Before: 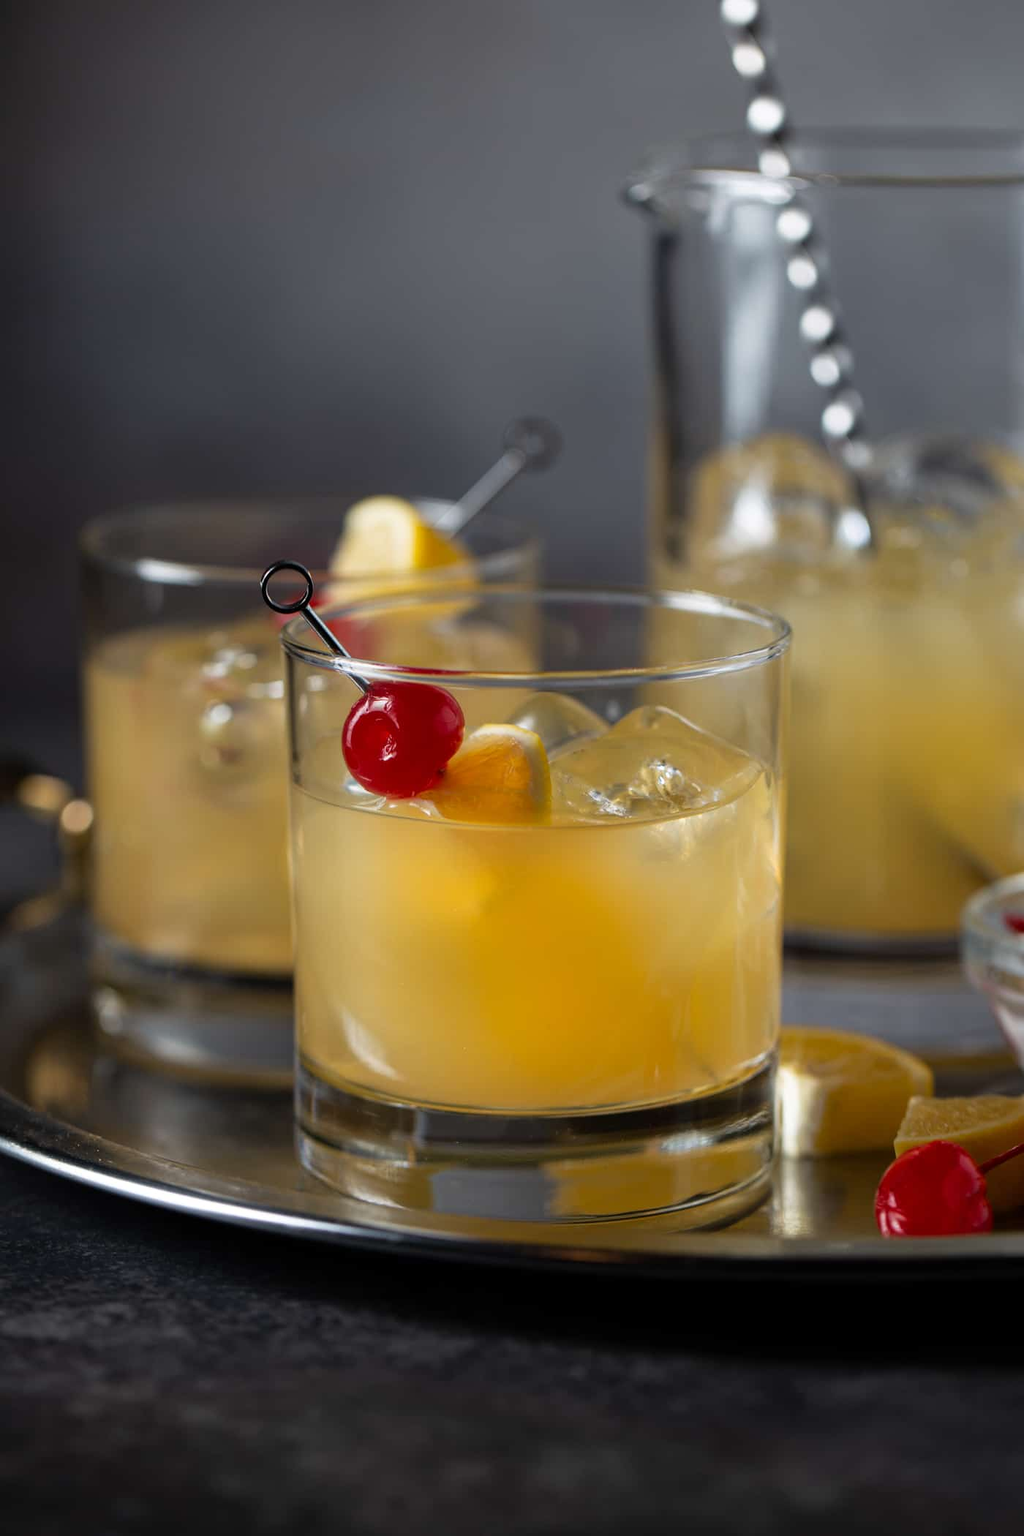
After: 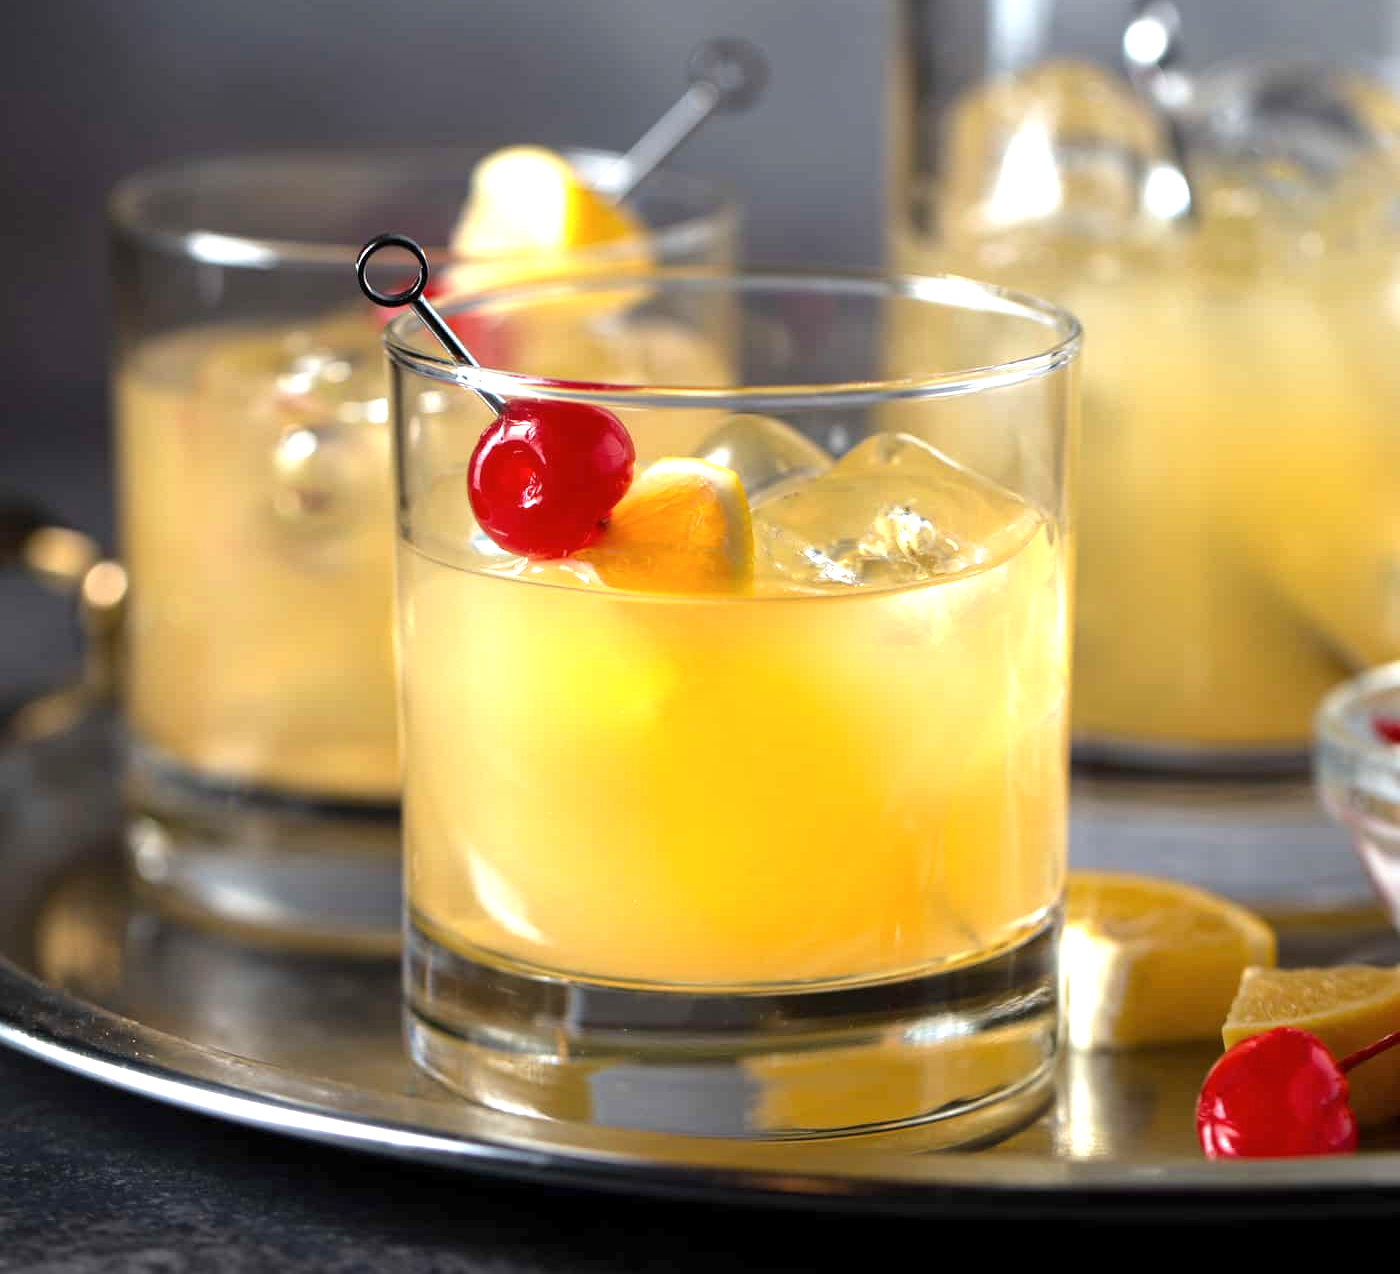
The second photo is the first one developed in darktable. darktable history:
color correction: saturation 0.98
exposure: exposure 1.137 EV, compensate highlight preservation false
crop and rotate: top 25.357%, bottom 13.942%
